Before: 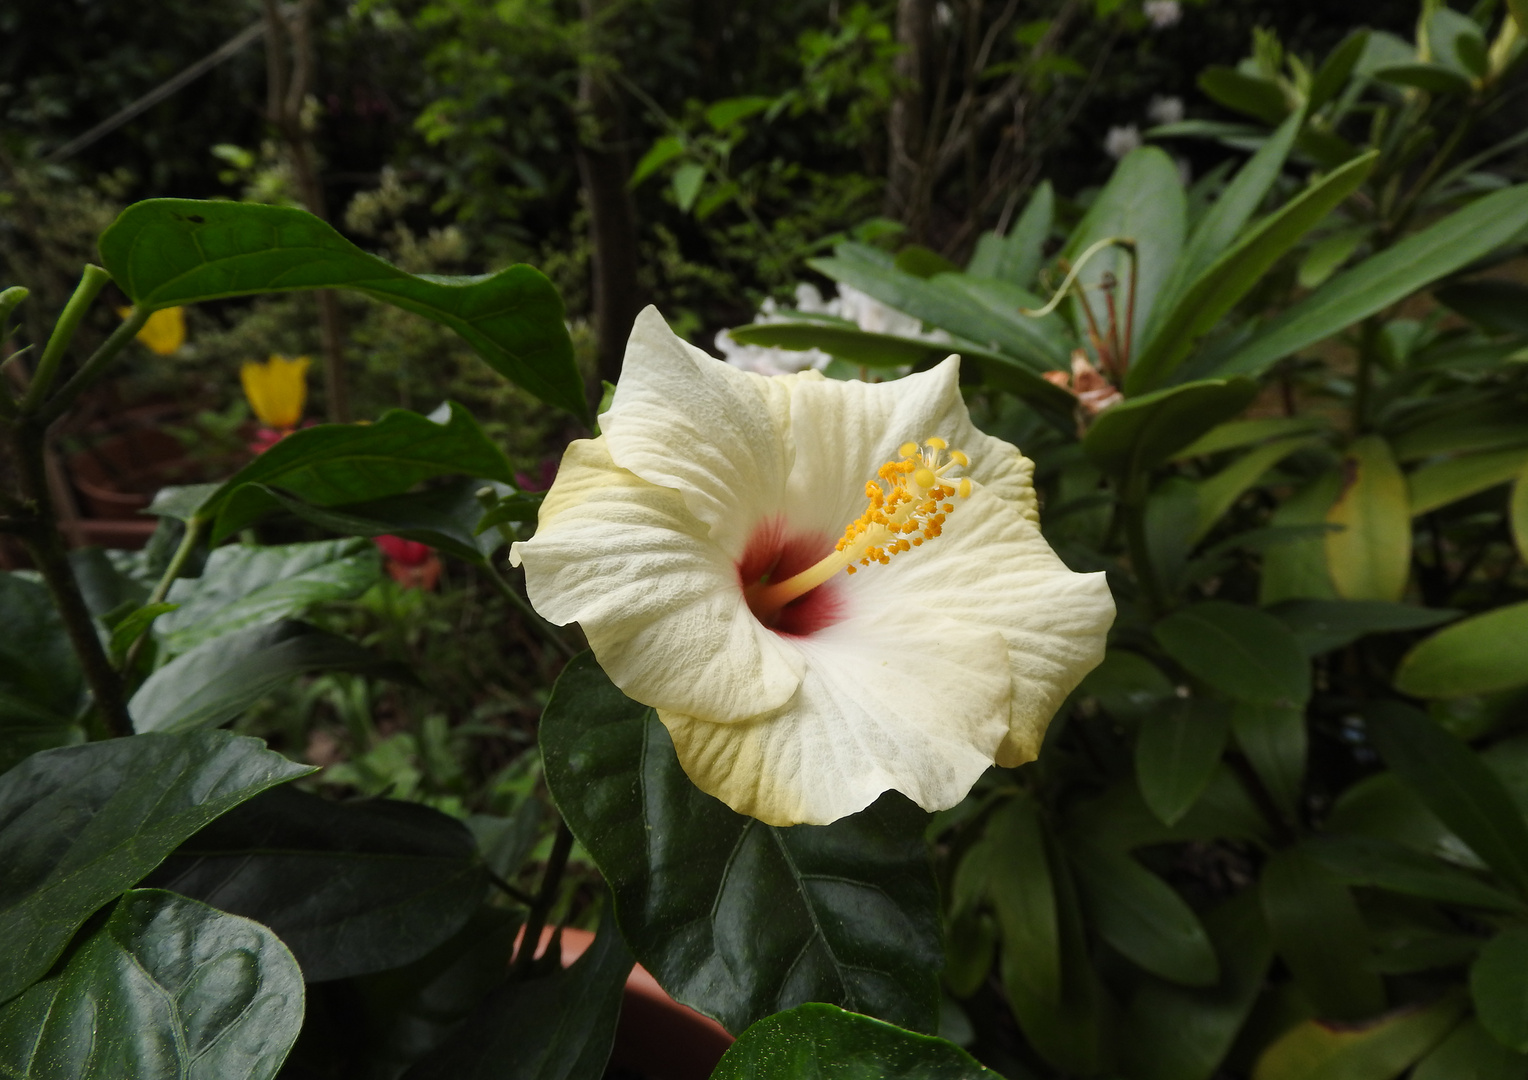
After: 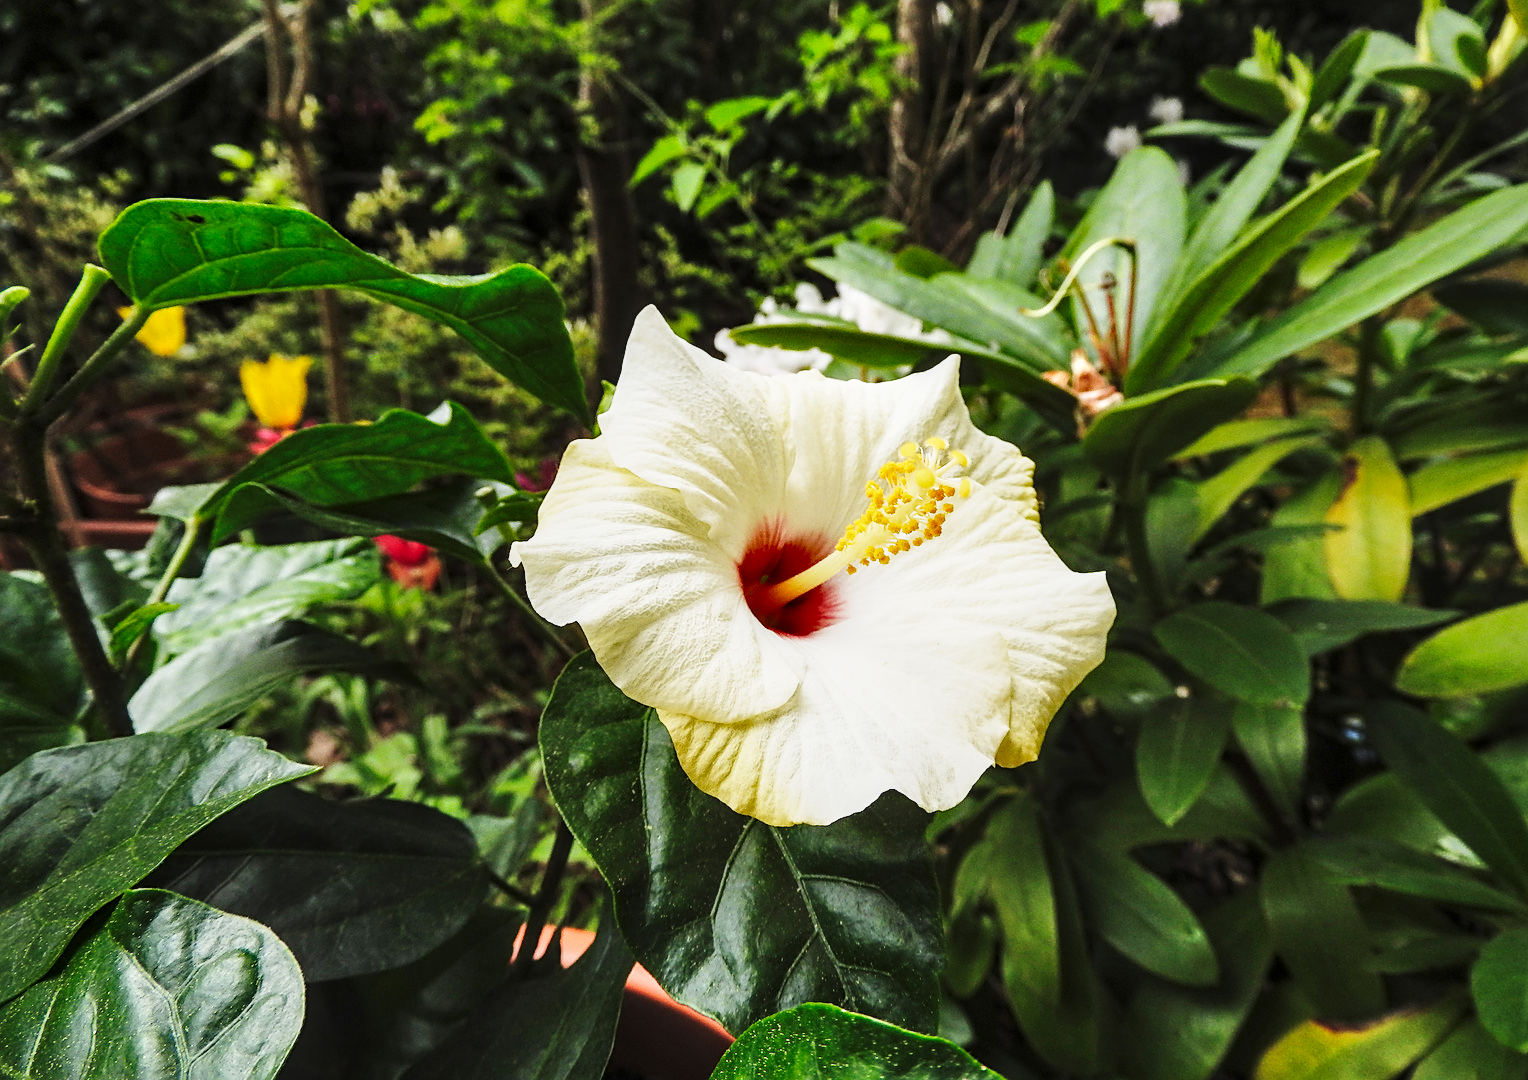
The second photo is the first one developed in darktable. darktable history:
local contrast: on, module defaults
shadows and highlights: soften with gaussian
sharpen: on, module defaults
base curve: curves: ch0 [(0, 0) (0.028, 0.03) (0.105, 0.232) (0.387, 0.748) (0.754, 0.968) (1, 1)], fusion 1, exposure shift 0.576, preserve colors none
